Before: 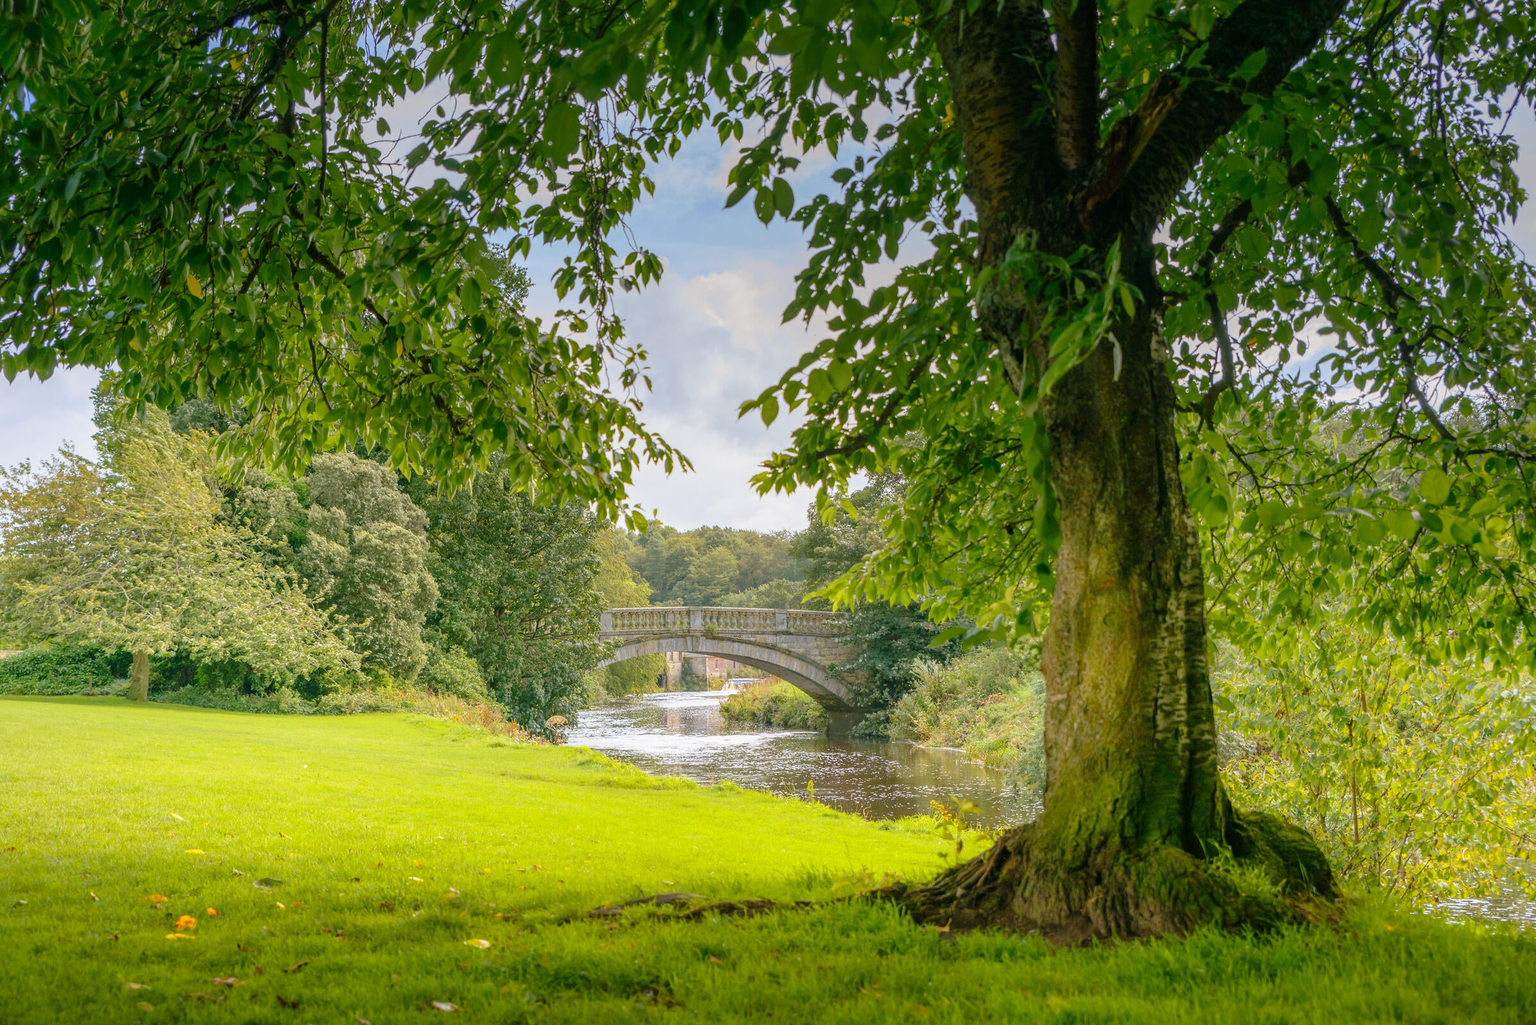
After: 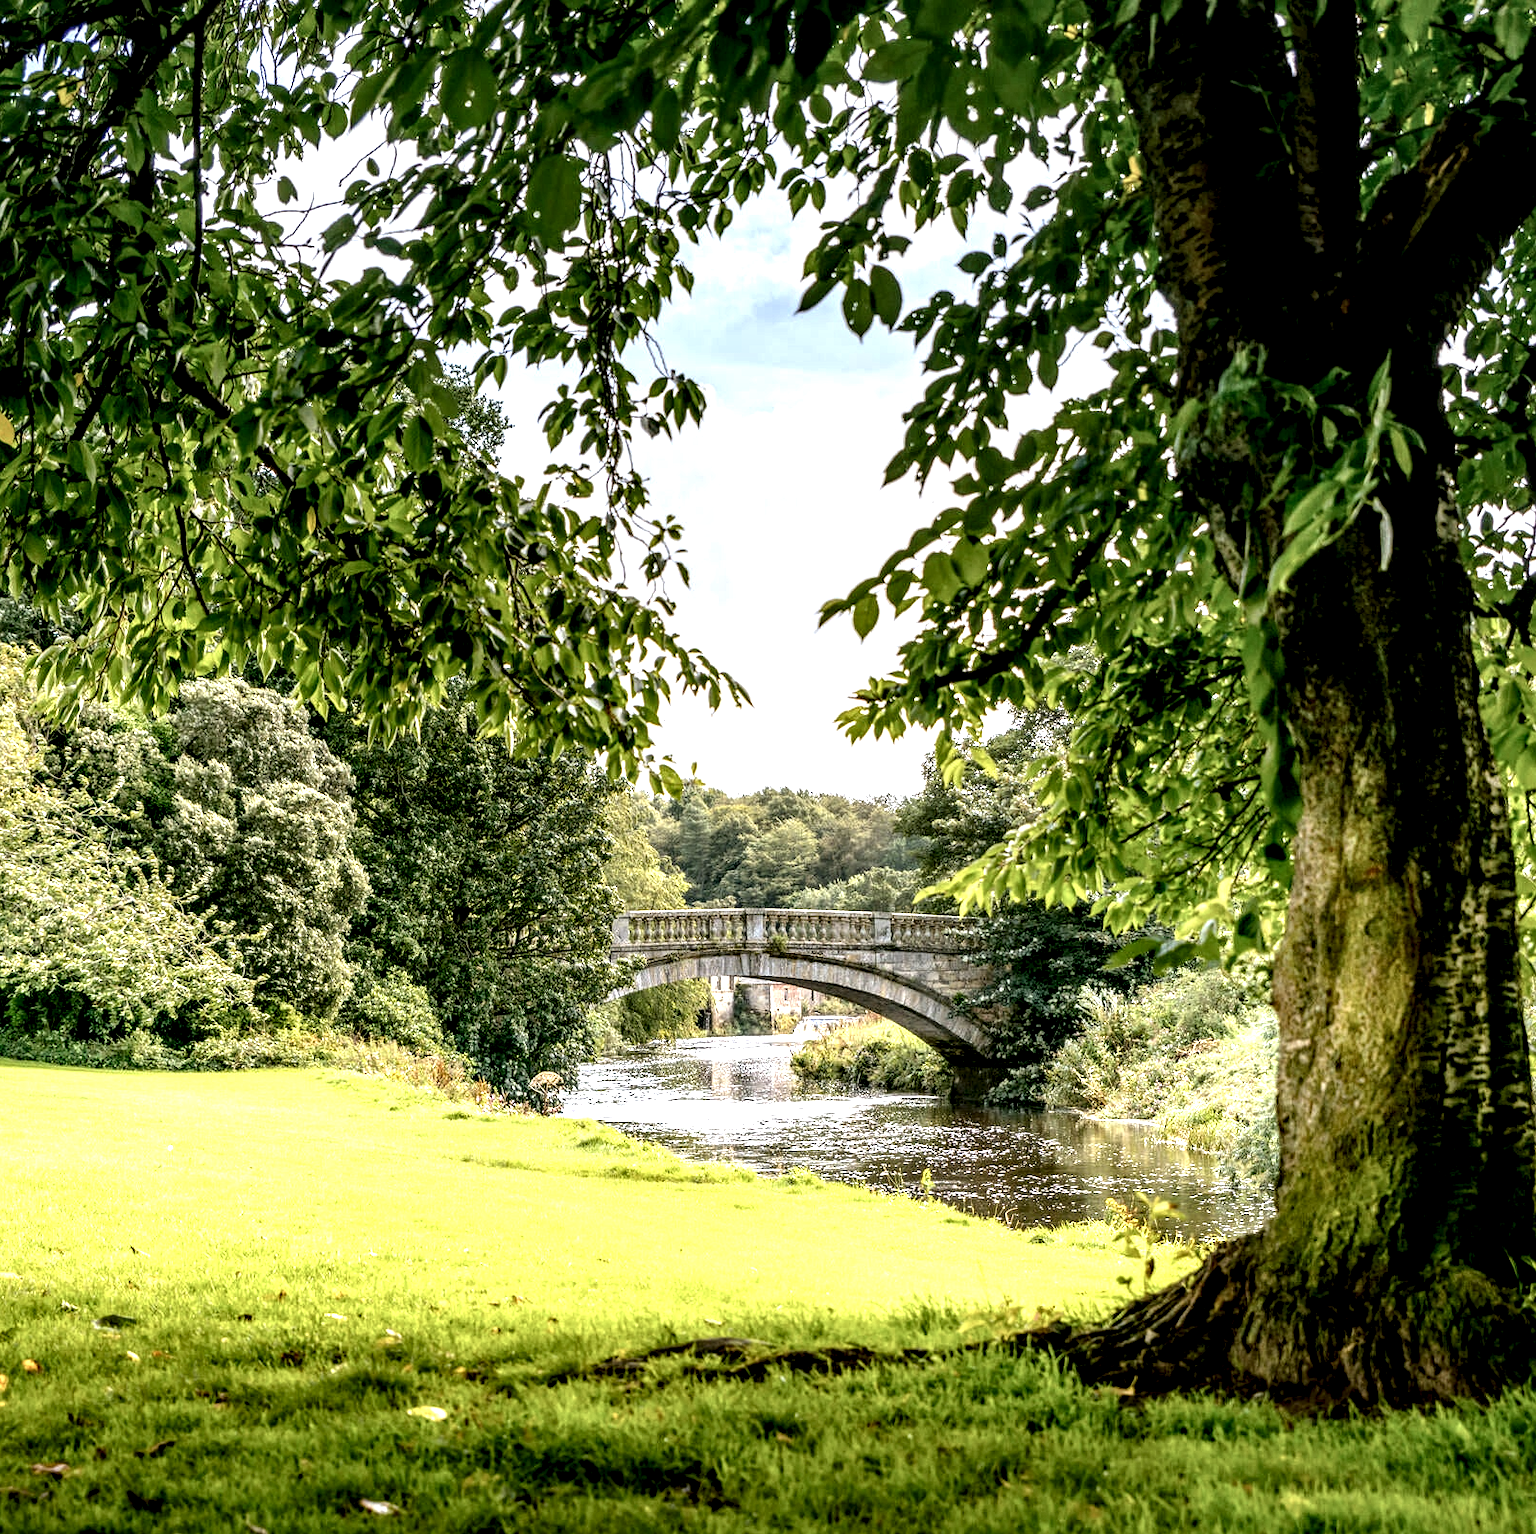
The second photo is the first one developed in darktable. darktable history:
base curve: curves: ch0 [(0, 0) (0.74, 0.67) (1, 1)], preserve colors none
crop and rotate: left 12.501%, right 20.696%
local contrast: highlights 108%, shadows 41%, detail 292%
